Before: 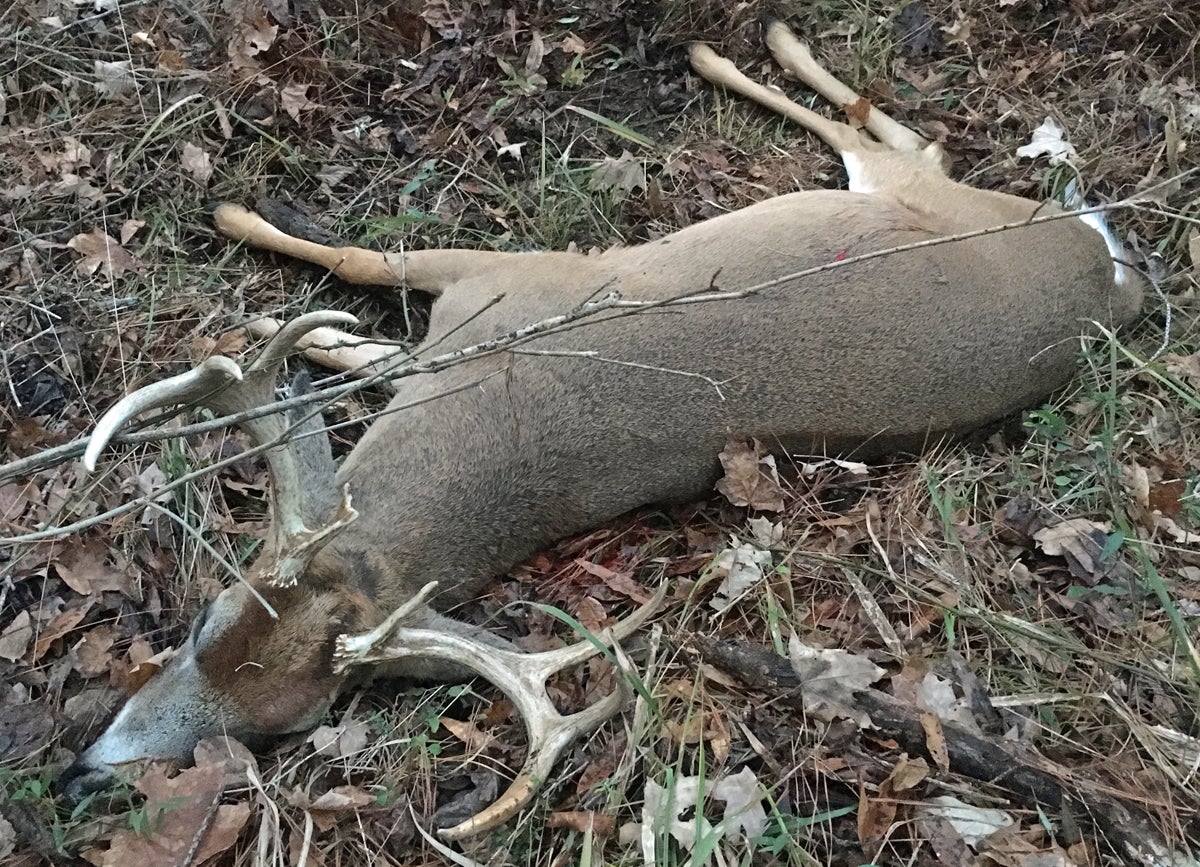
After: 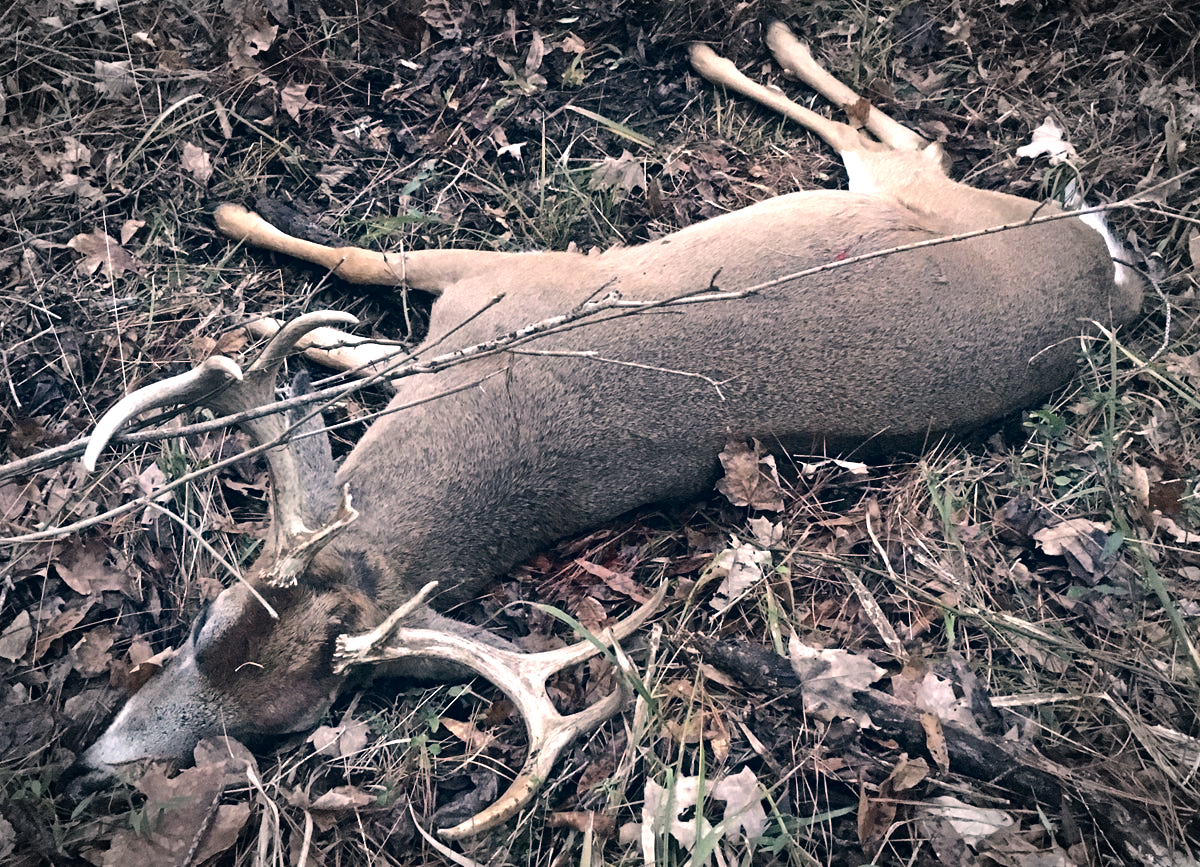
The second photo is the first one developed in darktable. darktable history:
tone equalizer: -8 EV -0.75 EV, -7 EV -0.7 EV, -6 EV -0.6 EV, -5 EV -0.4 EV, -3 EV 0.4 EV, -2 EV 0.6 EV, -1 EV 0.7 EV, +0 EV 0.75 EV, edges refinement/feathering 500, mask exposure compensation -1.57 EV, preserve details no
vignetting: automatic ratio true
color correction: highlights a* 14.46, highlights b* 5.85, shadows a* -5.53, shadows b* -15.24, saturation 0.85
